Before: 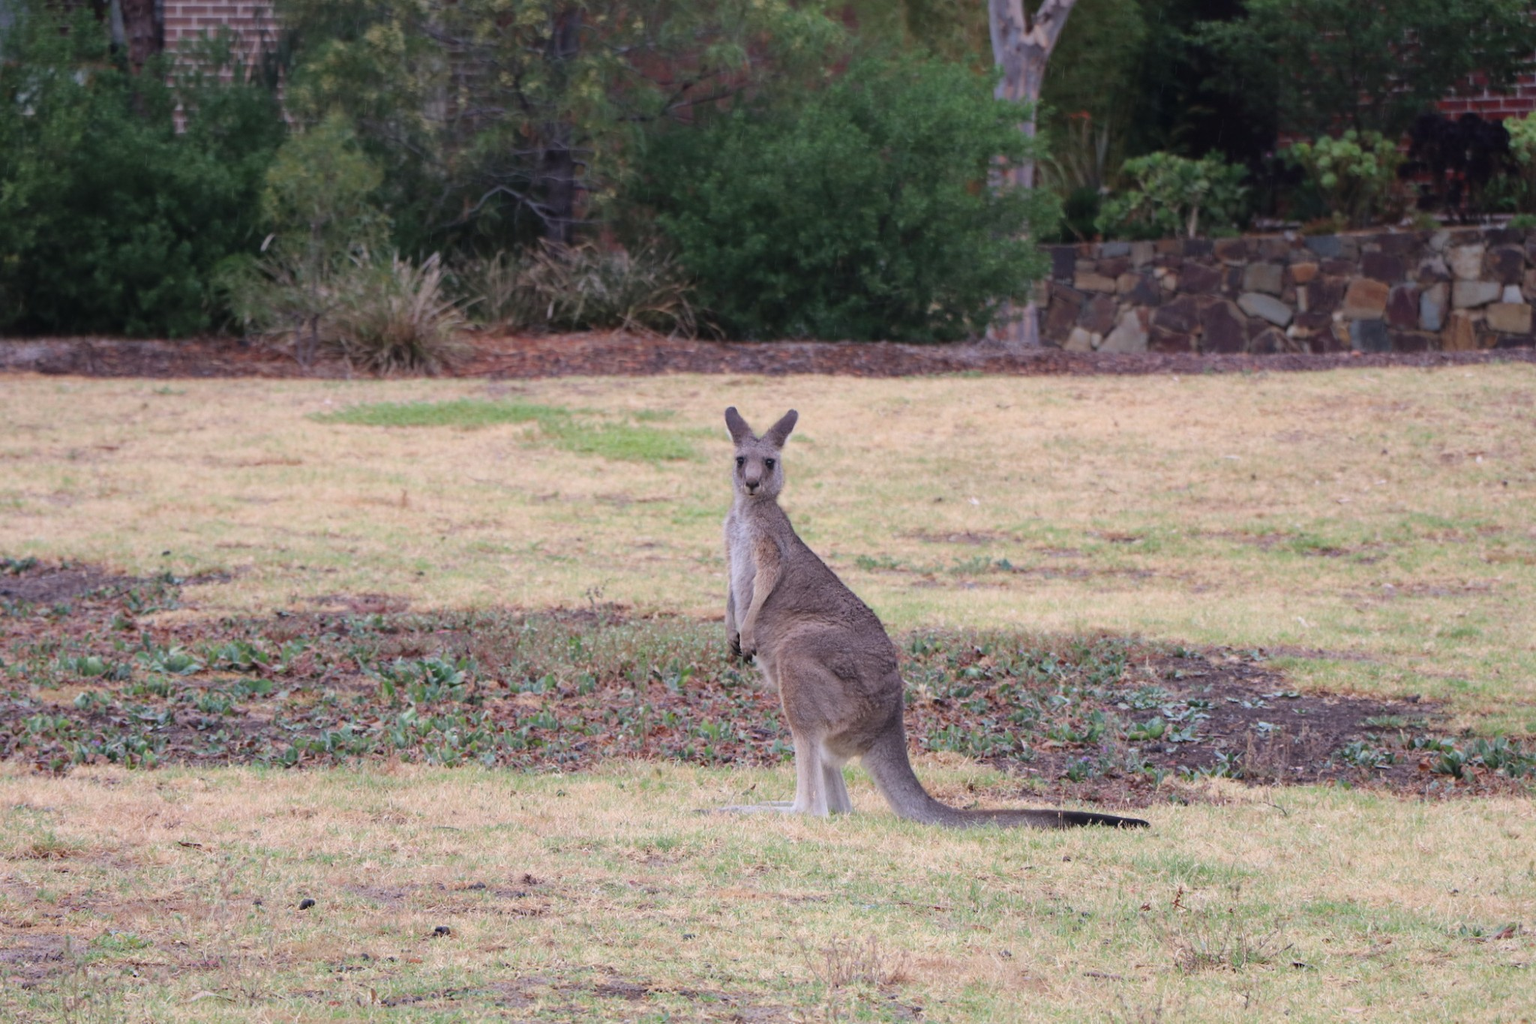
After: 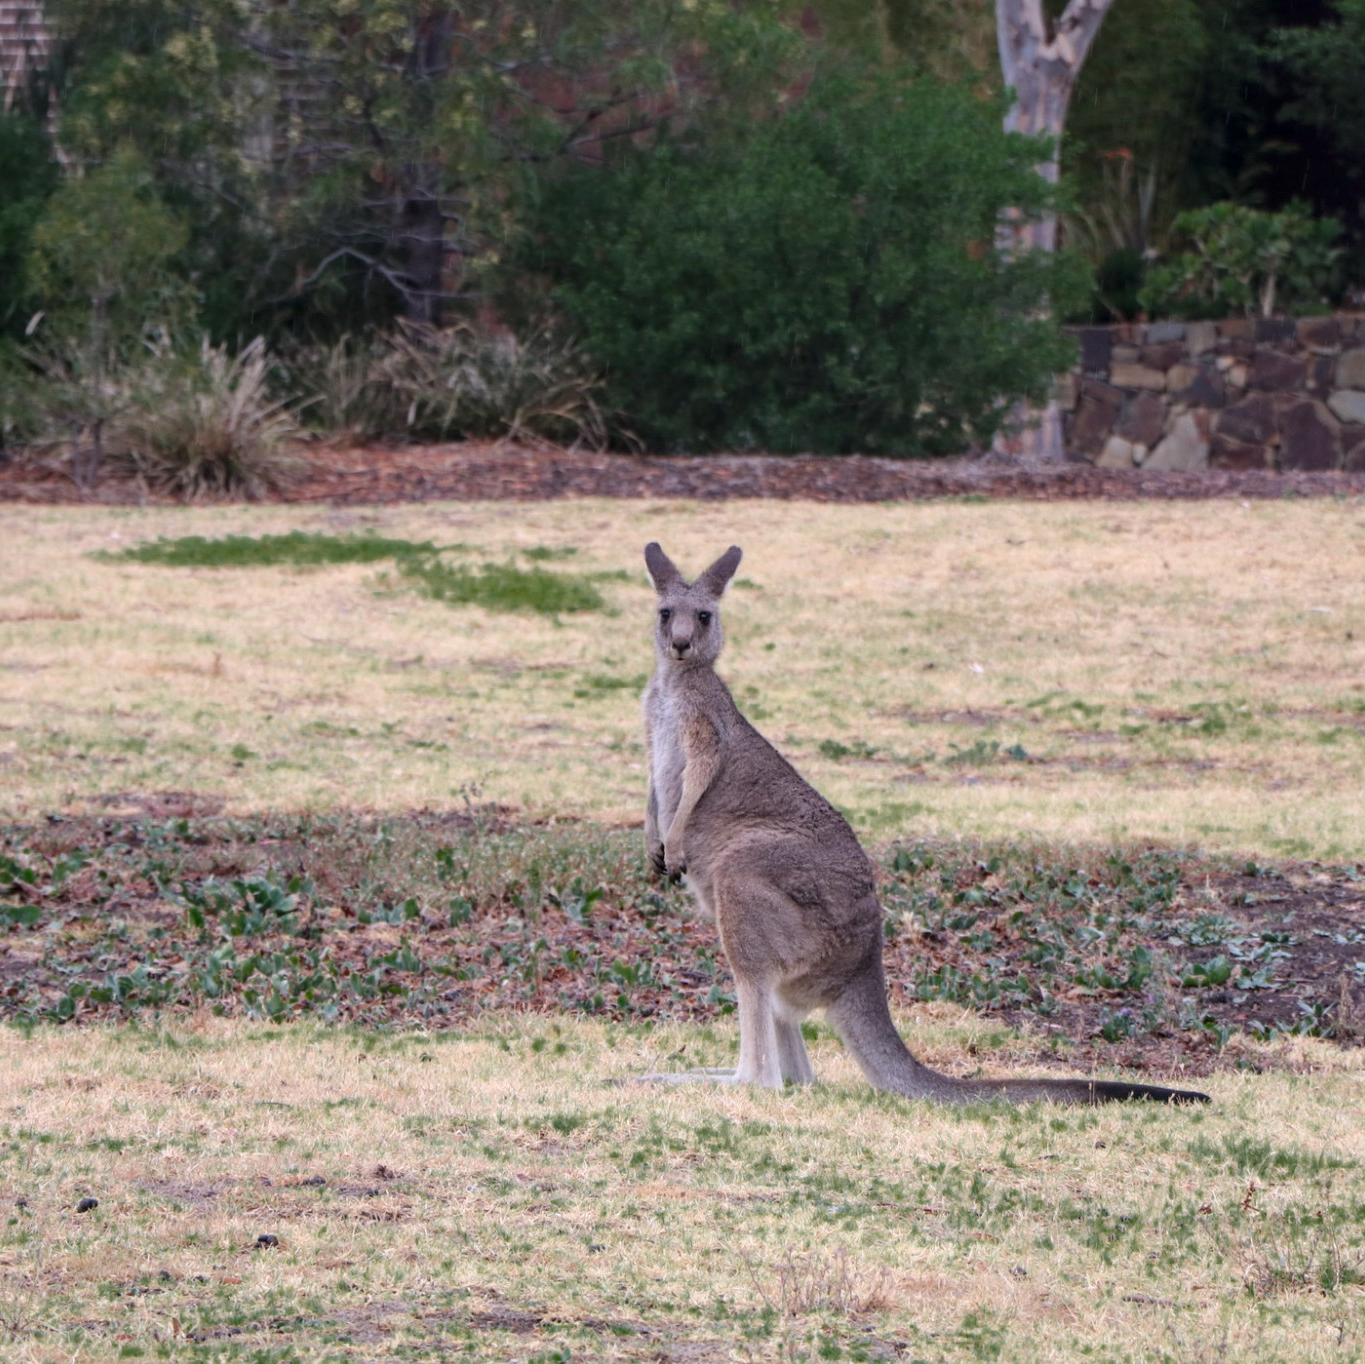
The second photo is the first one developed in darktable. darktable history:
color zones: curves: ch0 [(0.25, 0.5) (0.347, 0.092) (0.75, 0.5)]; ch1 [(0.25, 0.5) (0.33, 0.51) (0.75, 0.5)]
local contrast: on, module defaults
crop and rotate: left 15.754%, right 17.579%
